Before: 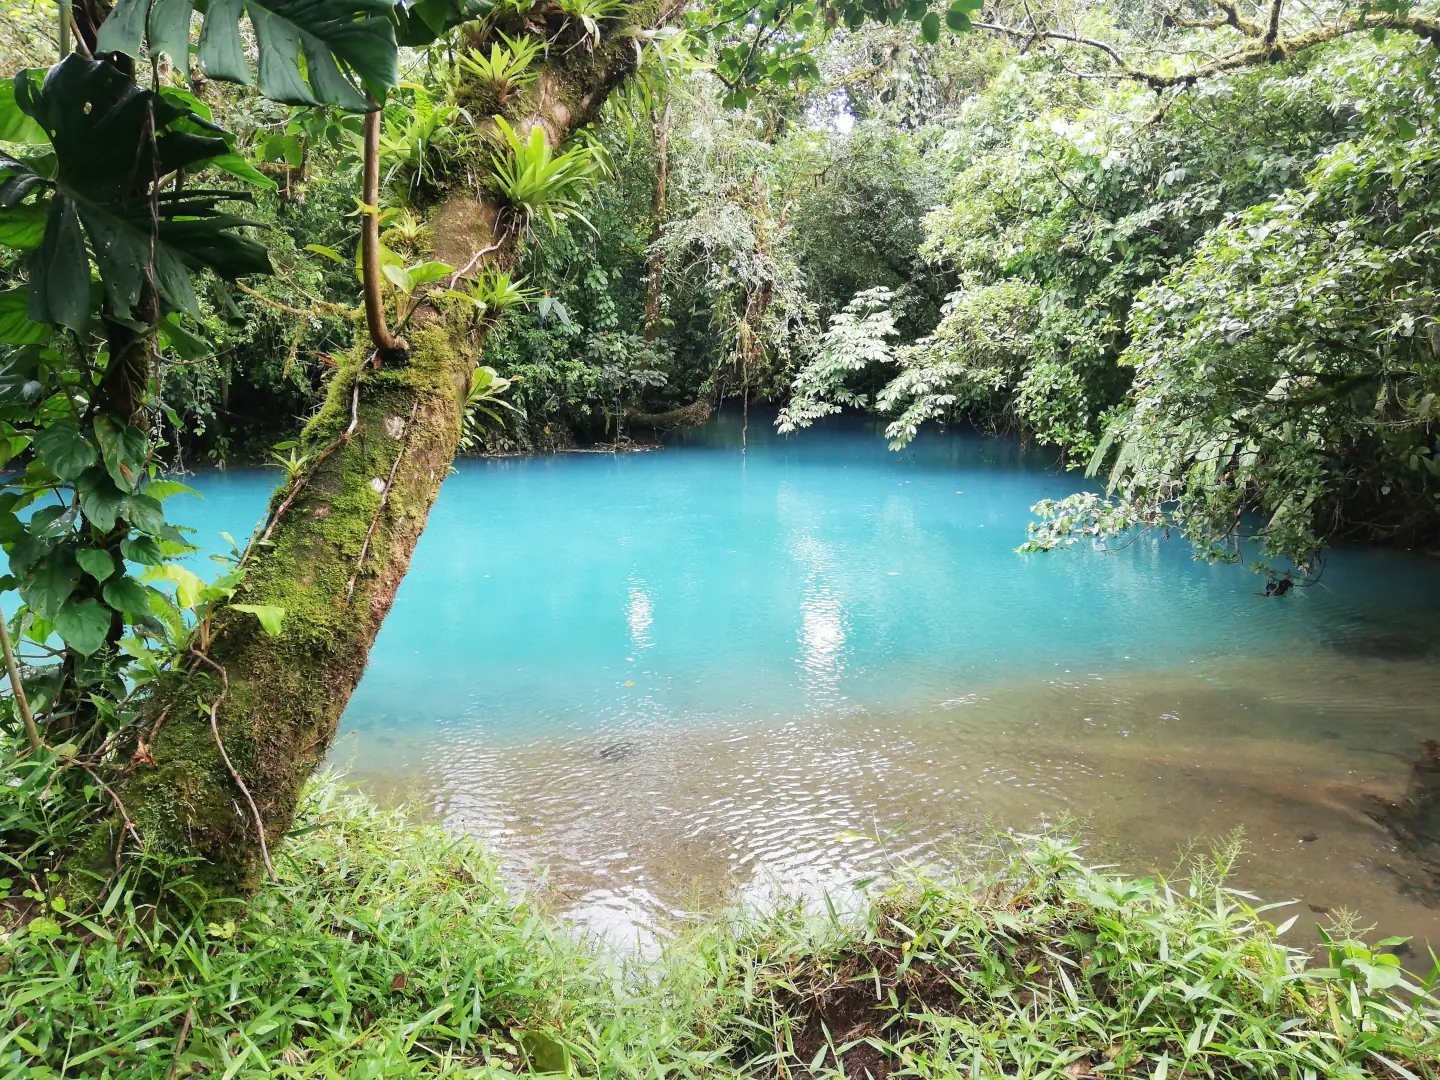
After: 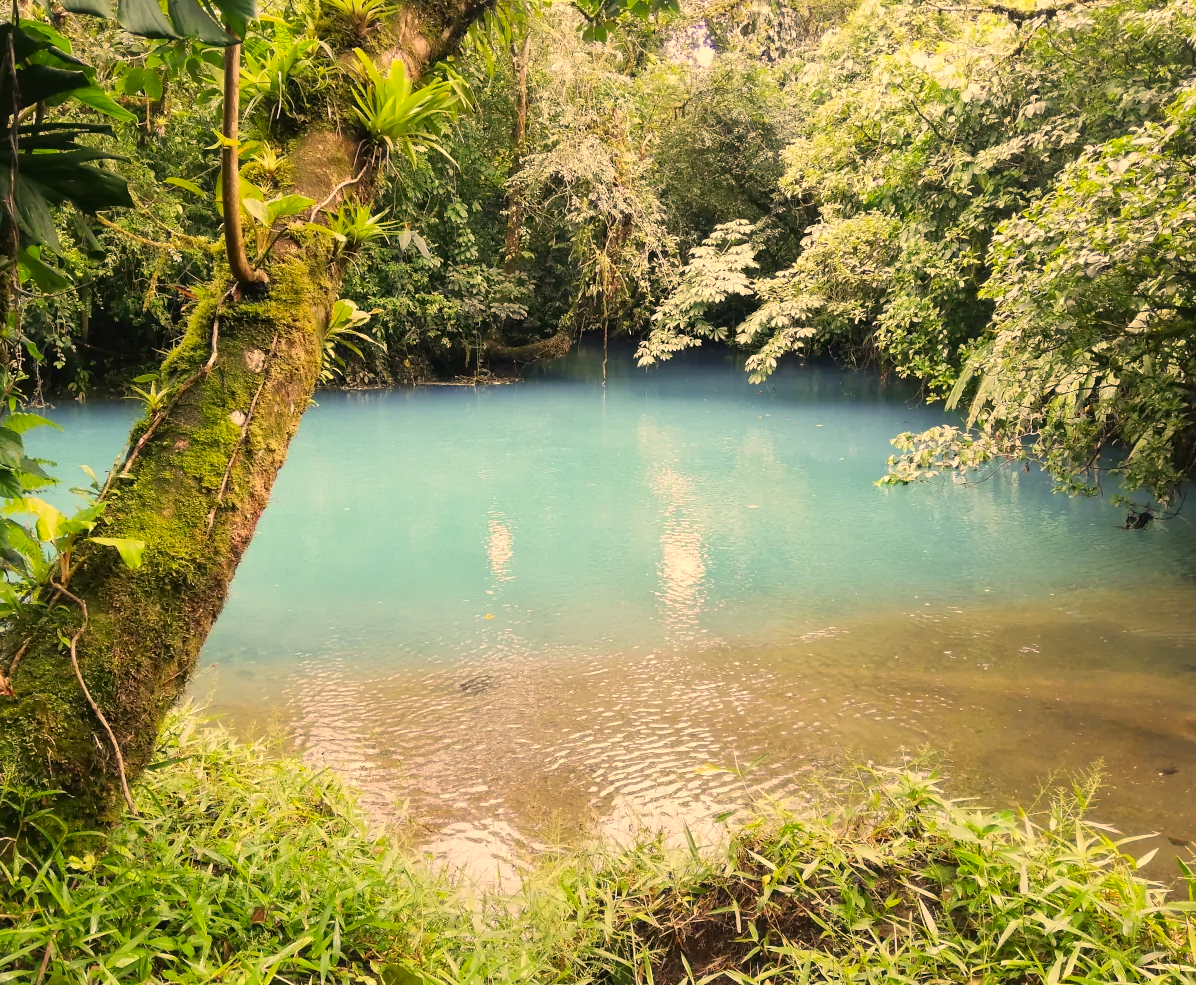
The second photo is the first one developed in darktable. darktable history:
crop: left 9.761%, top 6.23%, right 7.183%, bottom 2.548%
color correction: highlights a* 14.92, highlights b* 31.19
